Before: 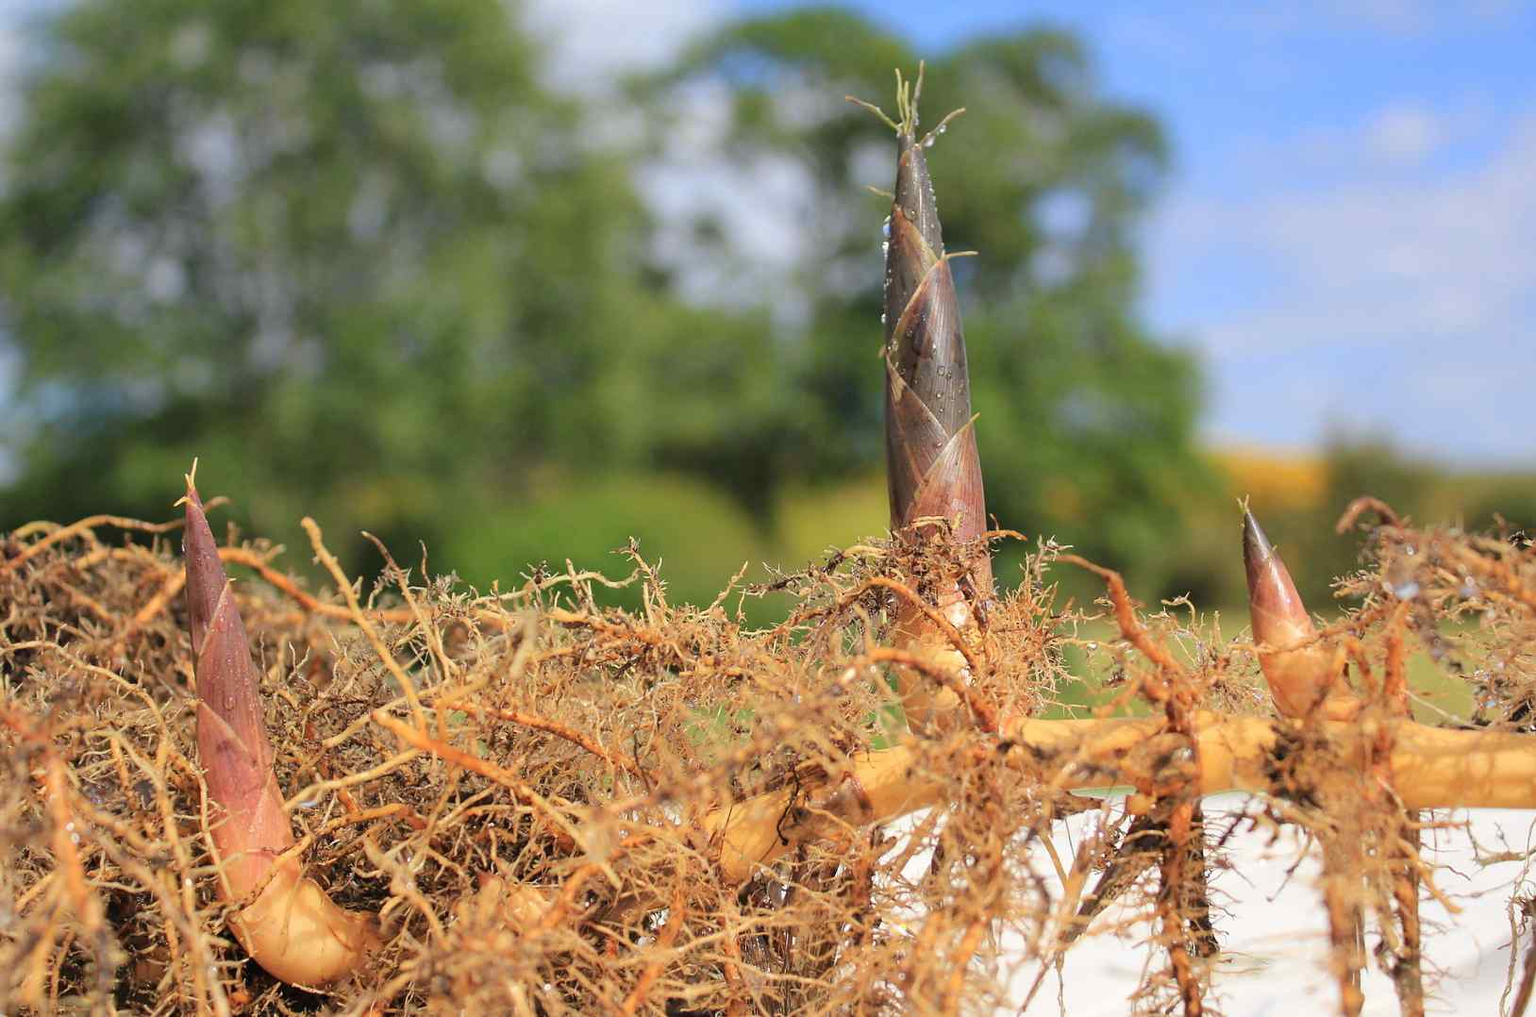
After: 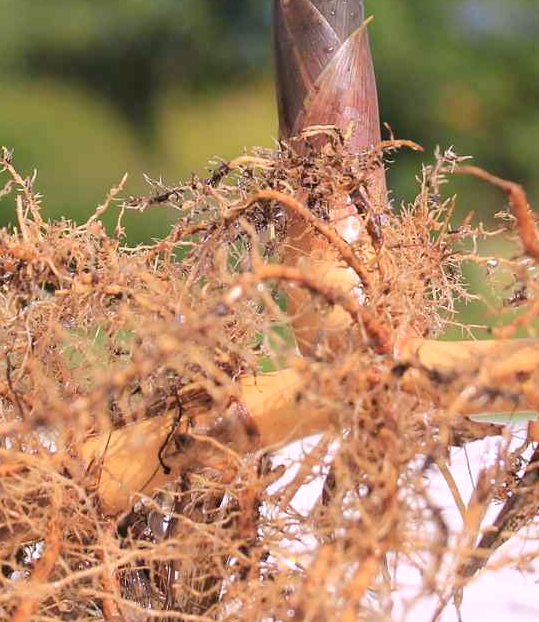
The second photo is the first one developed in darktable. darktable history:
crop: left 40.878%, top 39.176%, right 25.993%, bottom 3.081%
color zones: curves: ch1 [(0, 0.469) (0.001, 0.469) (0.12, 0.446) (0.248, 0.469) (0.5, 0.5) (0.748, 0.5) (0.999, 0.469) (1, 0.469)]
white balance: red 1.066, blue 1.119
